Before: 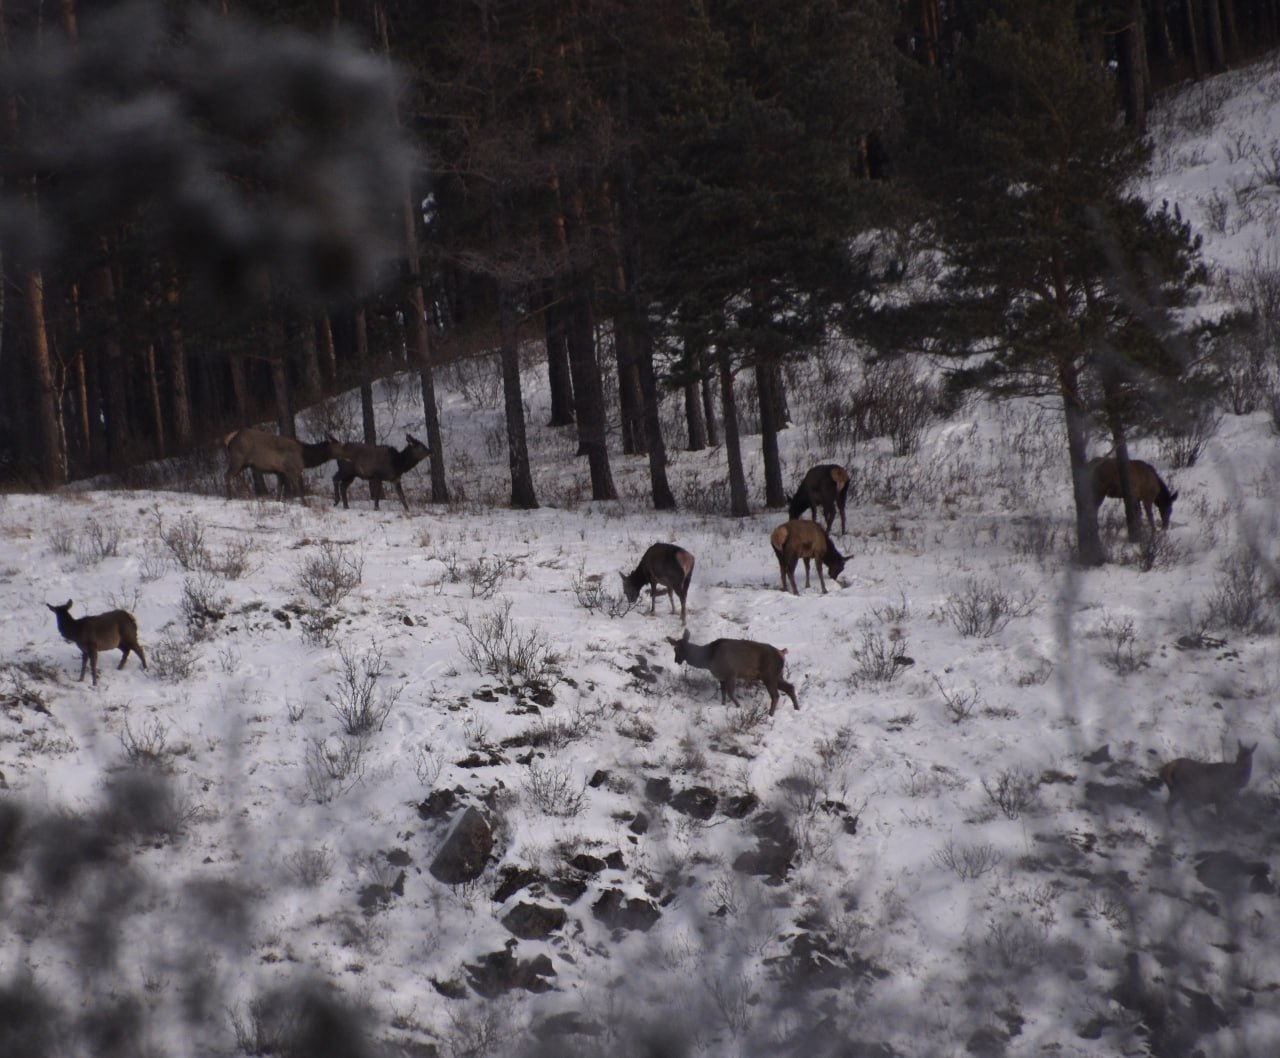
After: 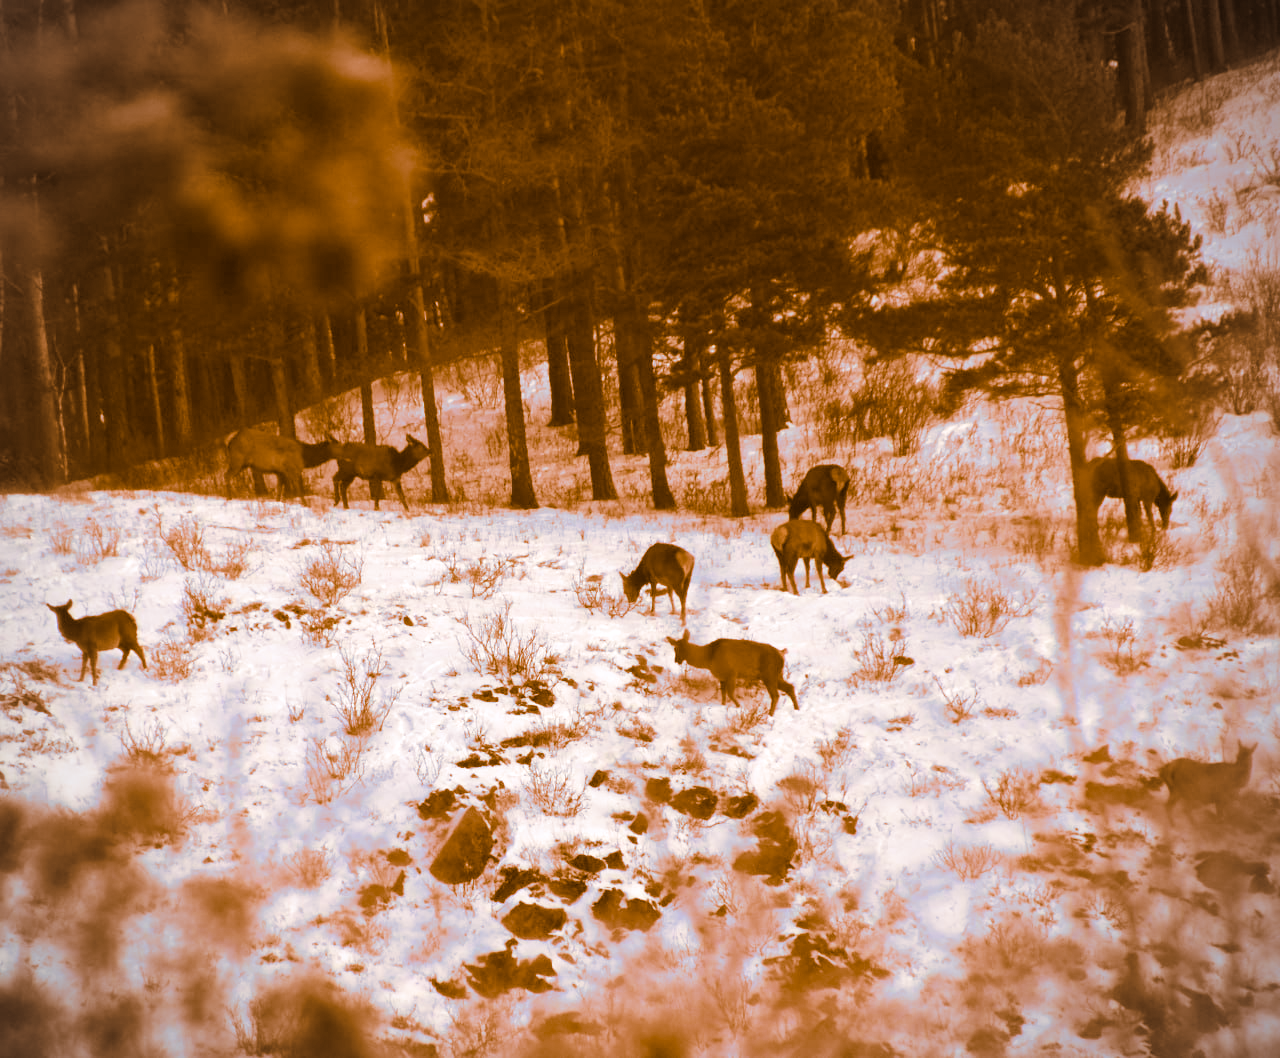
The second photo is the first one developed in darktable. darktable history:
split-toning: shadows › hue 26°, shadows › saturation 0.92, highlights › hue 40°, highlights › saturation 0.92, balance -63, compress 0%
contrast brightness saturation: contrast 0.07, brightness 0.18, saturation 0.4
vignetting: fall-off radius 63.6%
exposure: black level correction 0, exposure 0.7 EV, compensate exposure bias true, compensate highlight preservation false
